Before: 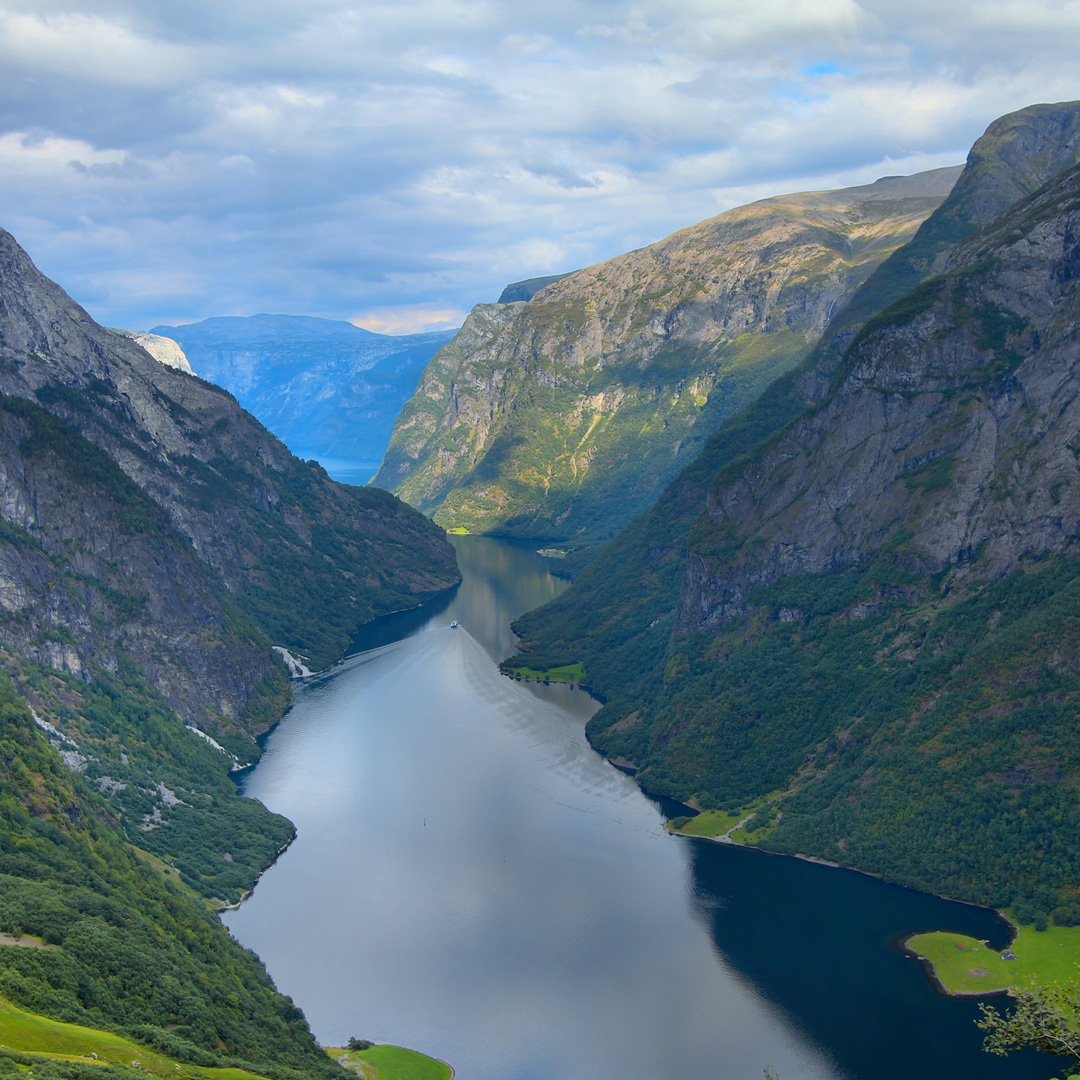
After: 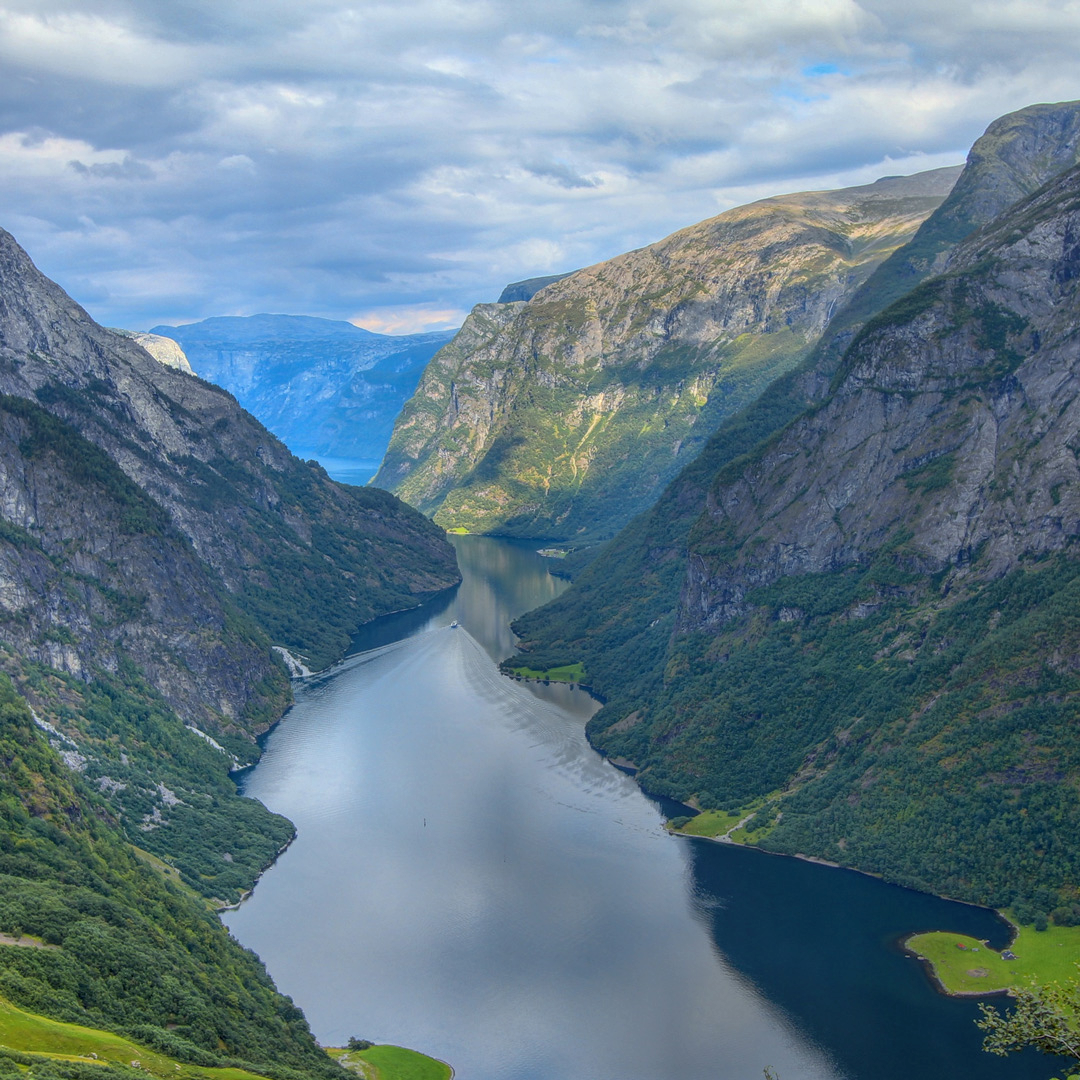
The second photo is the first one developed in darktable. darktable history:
local contrast: highlights 66%, shadows 34%, detail 166%, midtone range 0.2
